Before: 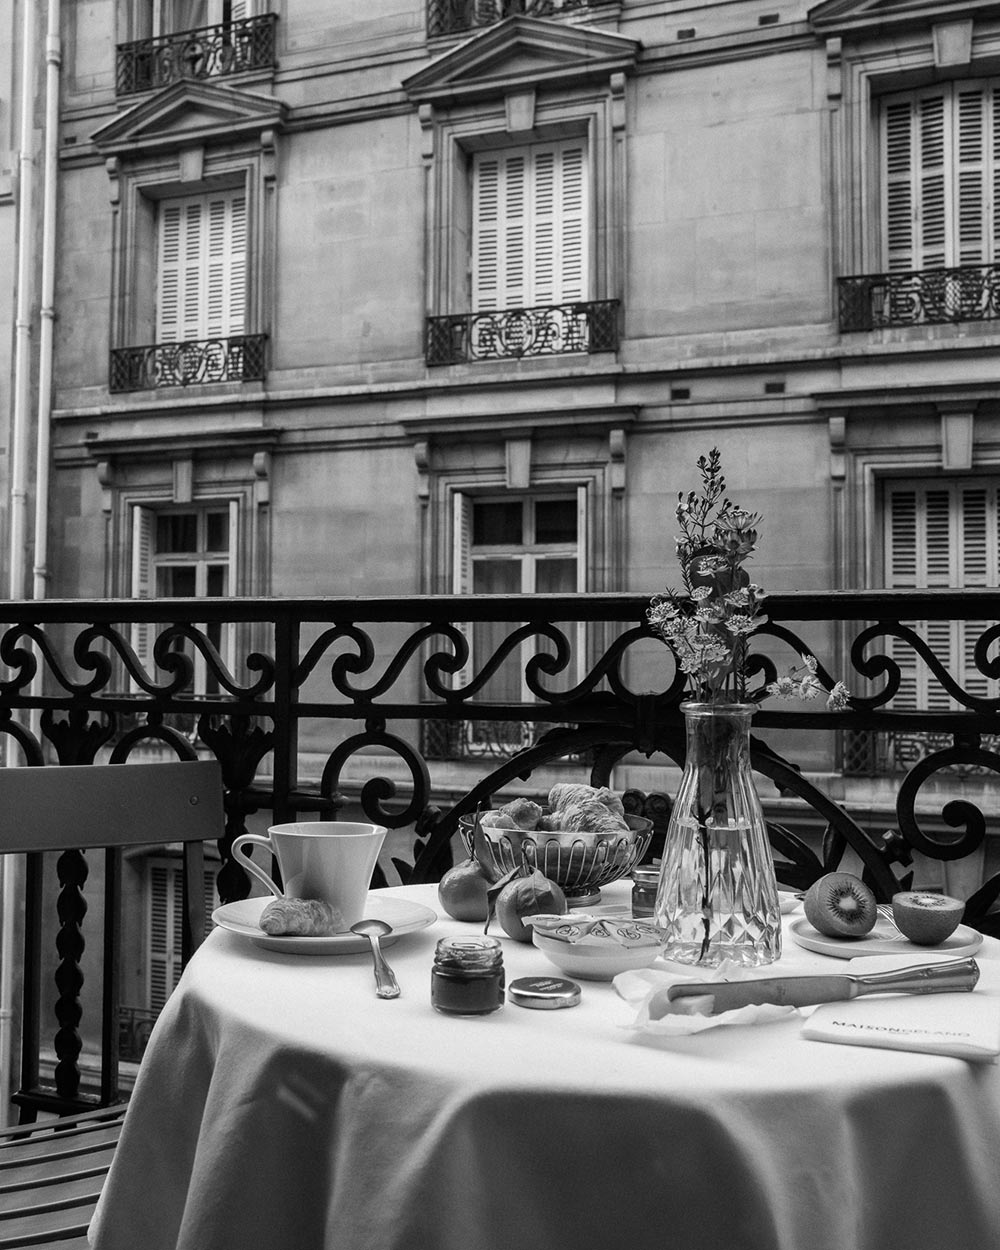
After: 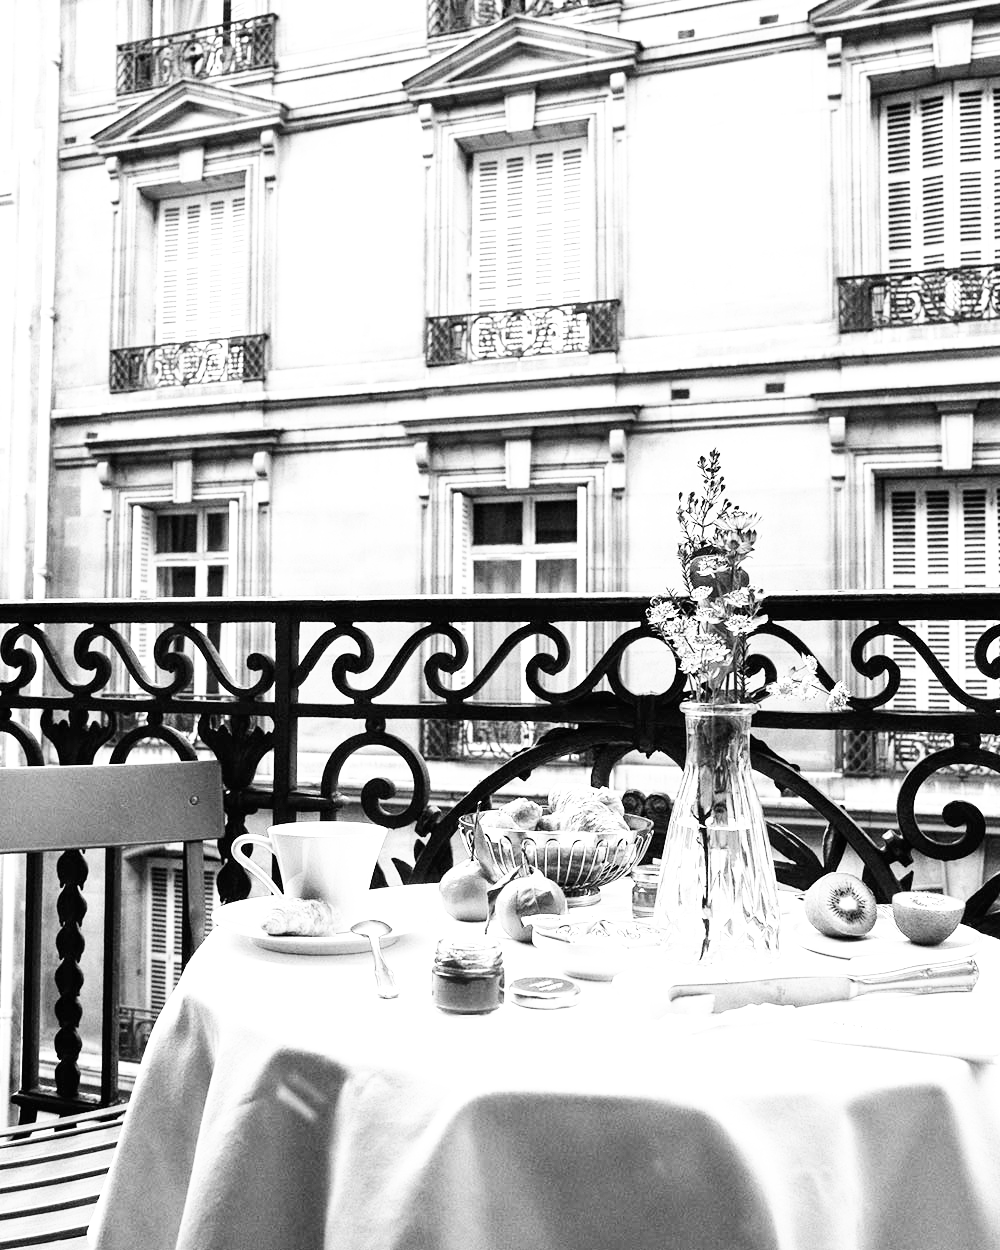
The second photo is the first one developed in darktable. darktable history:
exposure: black level correction 0, exposure 1.459 EV, compensate highlight preservation false
base curve: curves: ch0 [(0, 0) (0.007, 0.004) (0.027, 0.03) (0.046, 0.07) (0.207, 0.54) (0.442, 0.872) (0.673, 0.972) (1, 1)], preserve colors none
contrast brightness saturation: saturation -0.046
